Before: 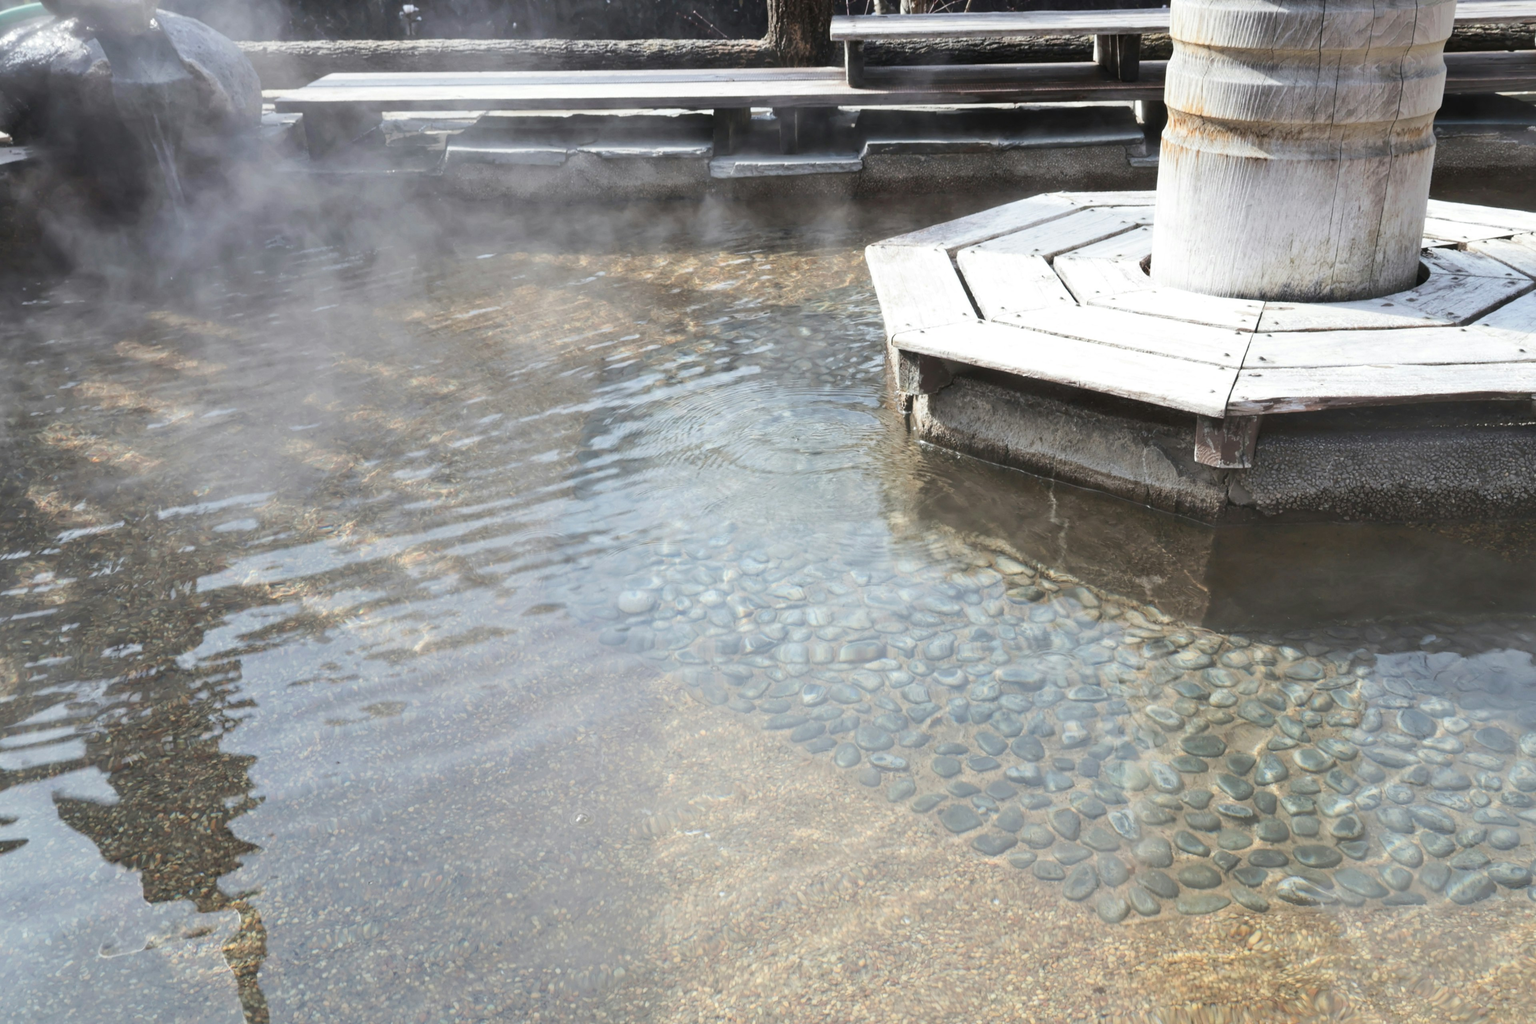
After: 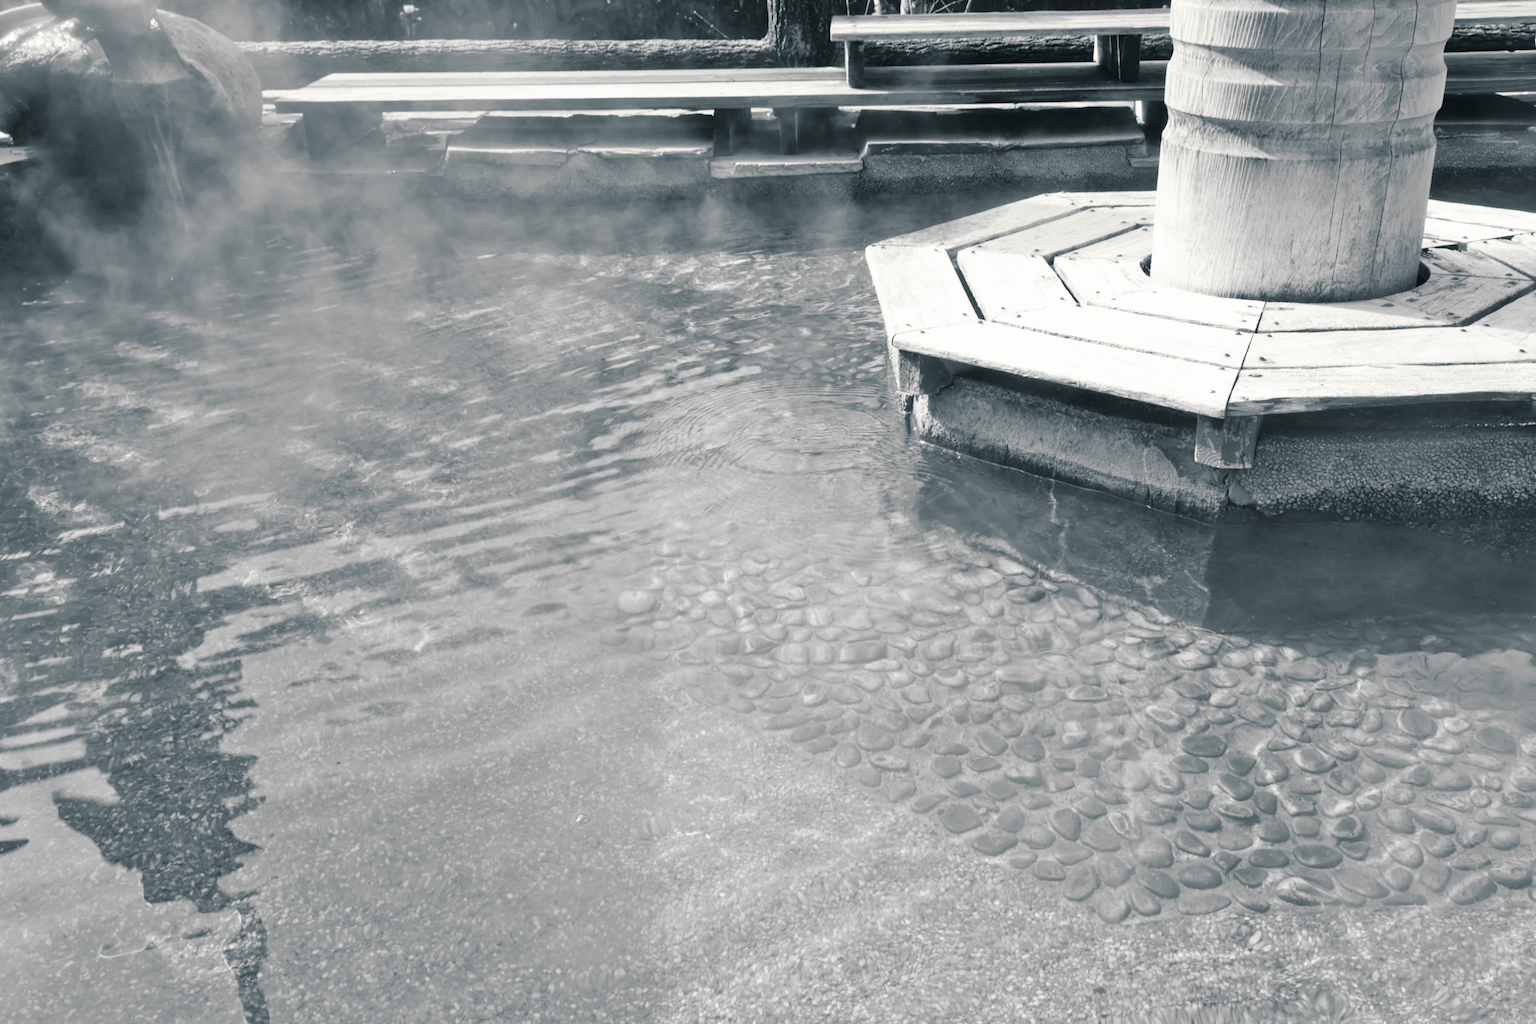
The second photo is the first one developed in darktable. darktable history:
monochrome: a 73.58, b 64.21
split-toning: shadows › hue 205.2°, shadows › saturation 0.29, highlights › hue 50.4°, highlights › saturation 0.38, balance -49.9
tone equalizer: -8 EV 0.001 EV, -7 EV -0.004 EV, -6 EV 0.009 EV, -5 EV 0.032 EV, -4 EV 0.276 EV, -3 EV 0.644 EV, -2 EV 0.584 EV, -1 EV 0.187 EV, +0 EV 0.024 EV
white balance: red 1.123, blue 0.83
